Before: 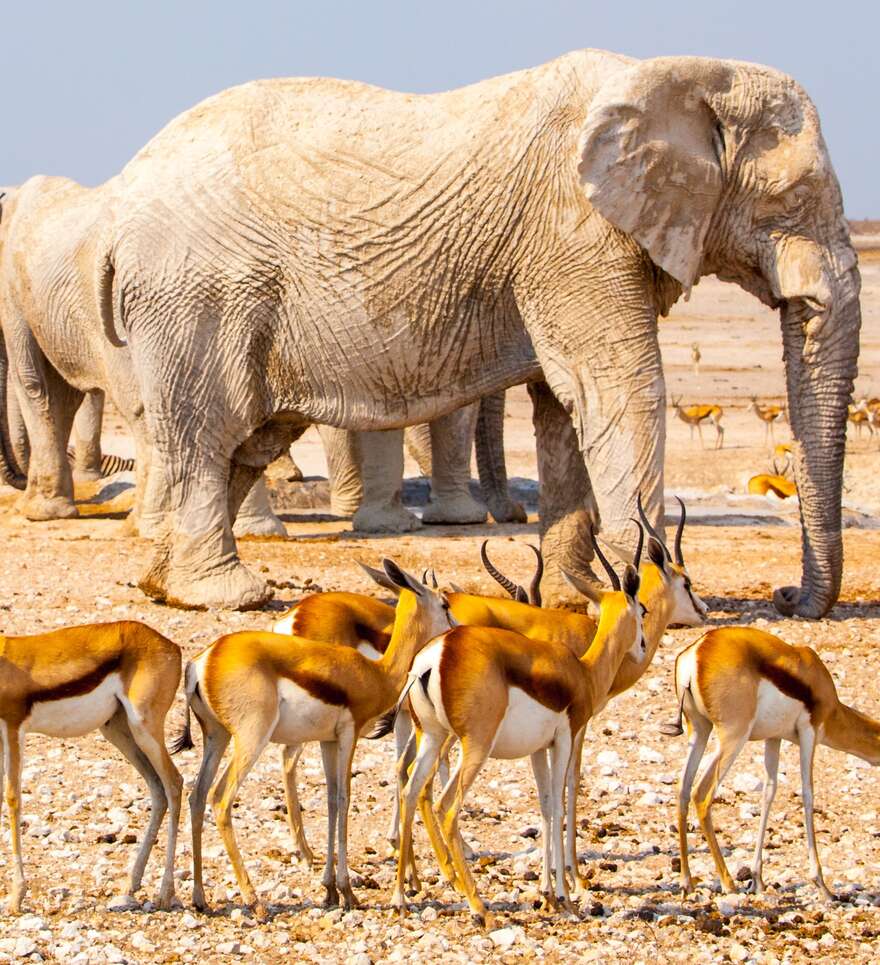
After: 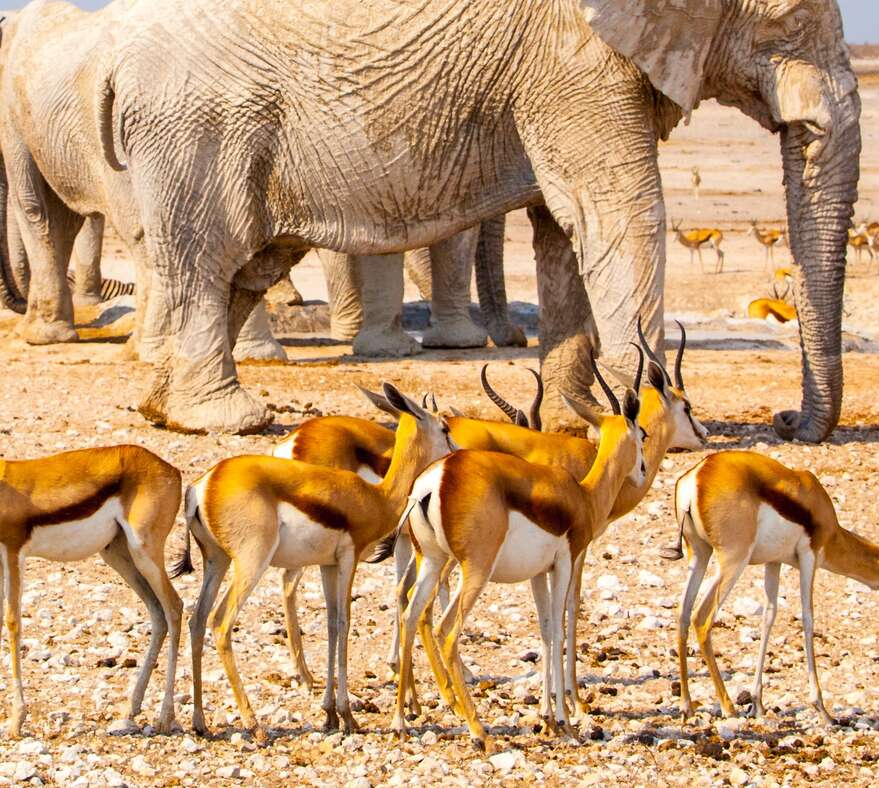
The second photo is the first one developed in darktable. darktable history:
crop and rotate: top 18.281%
